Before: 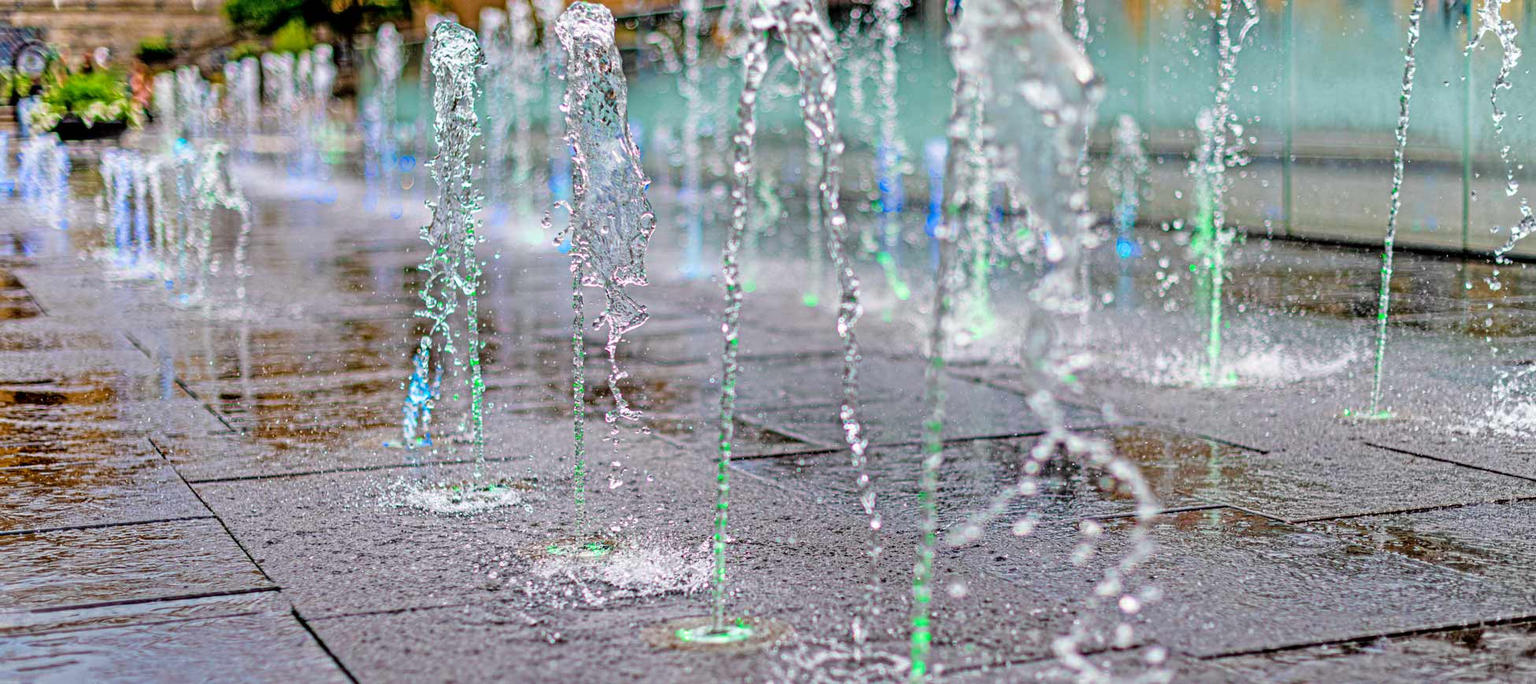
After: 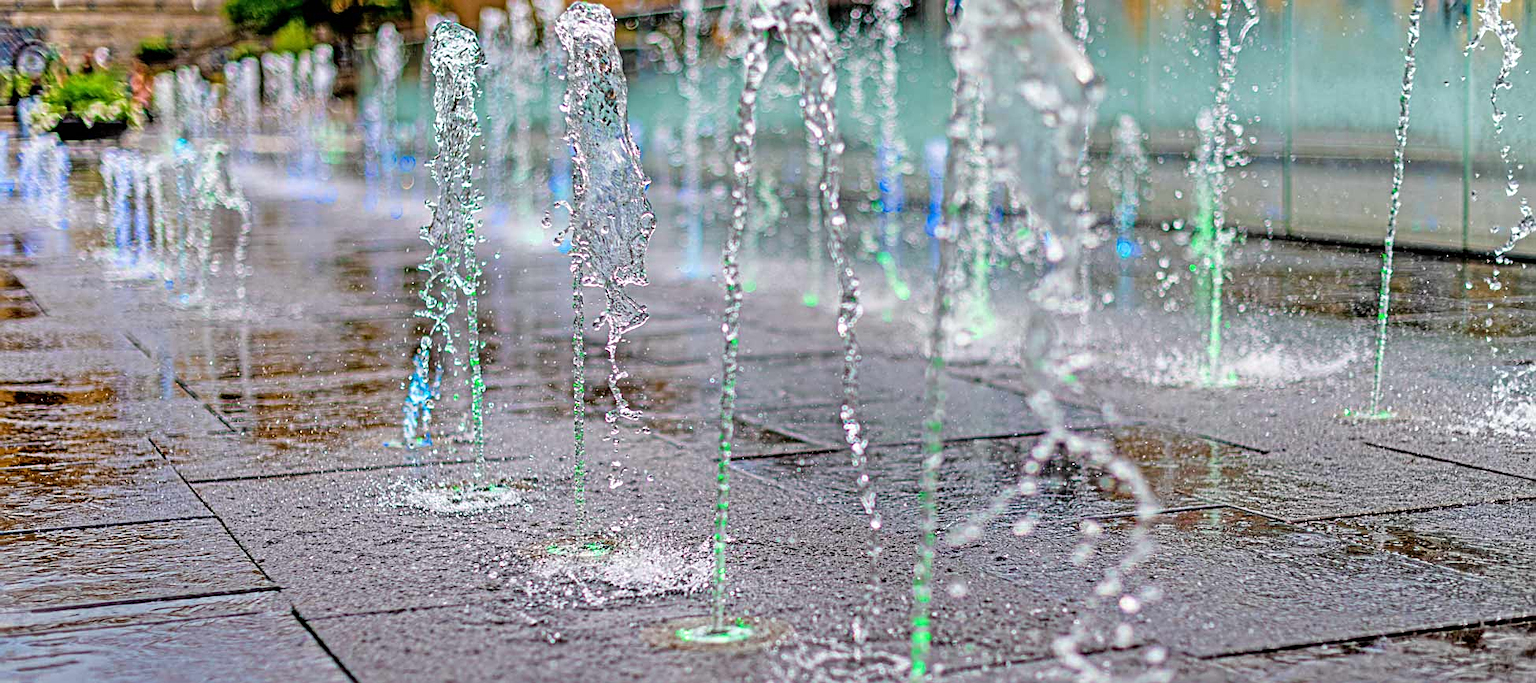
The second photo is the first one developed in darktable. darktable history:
sharpen: amount 0.5
